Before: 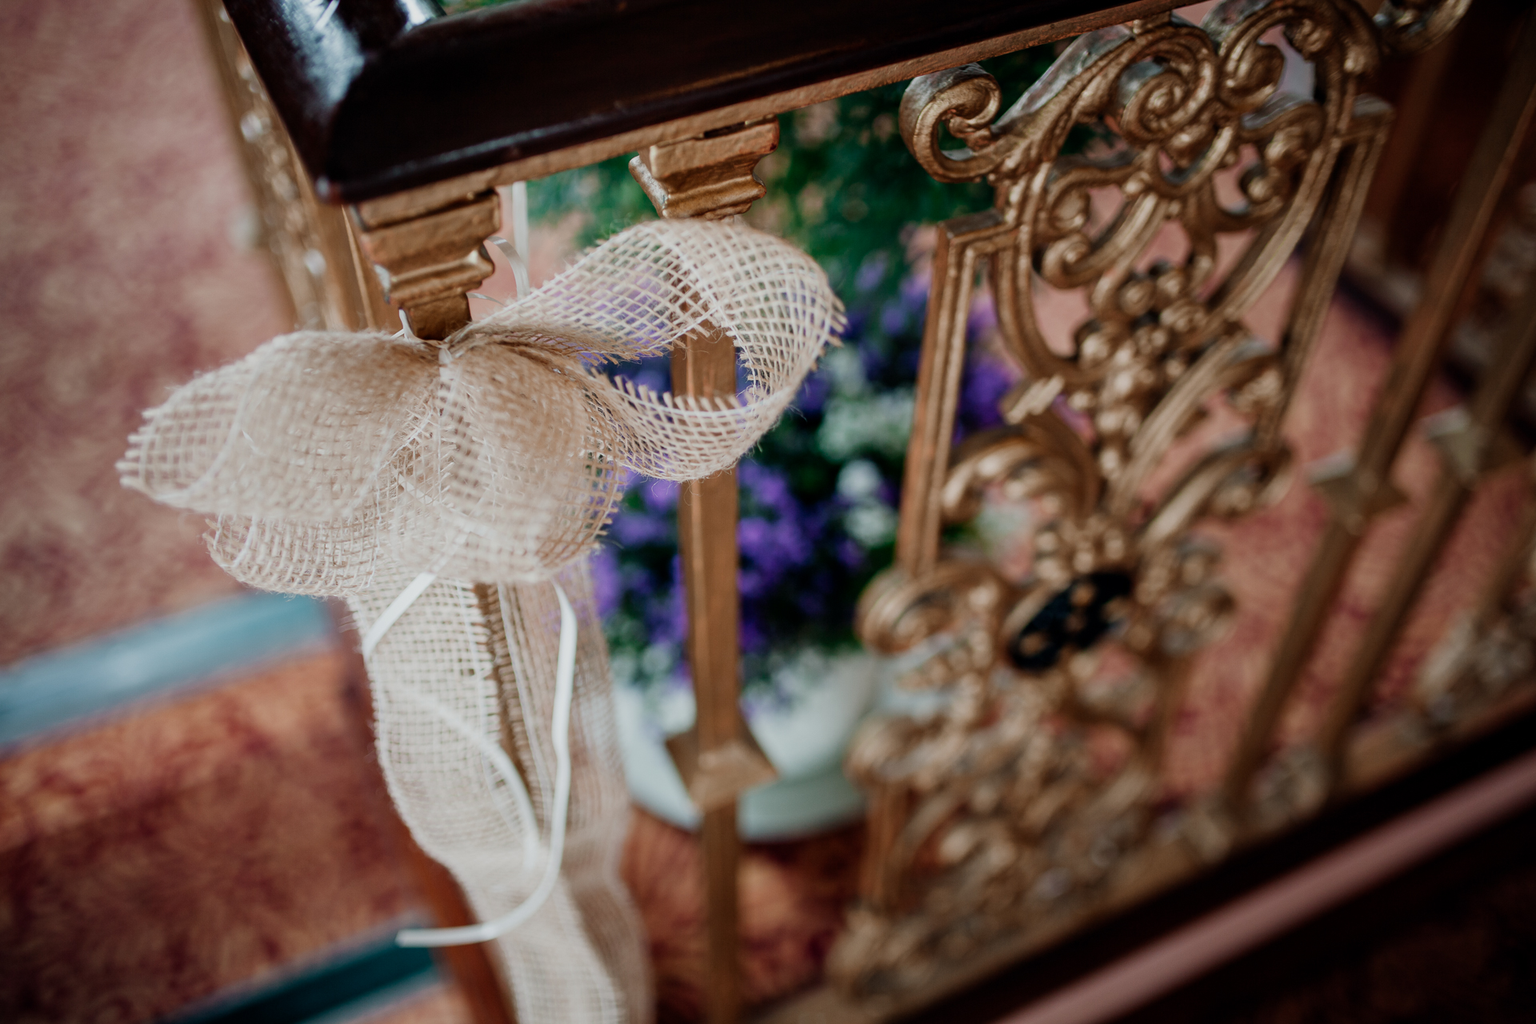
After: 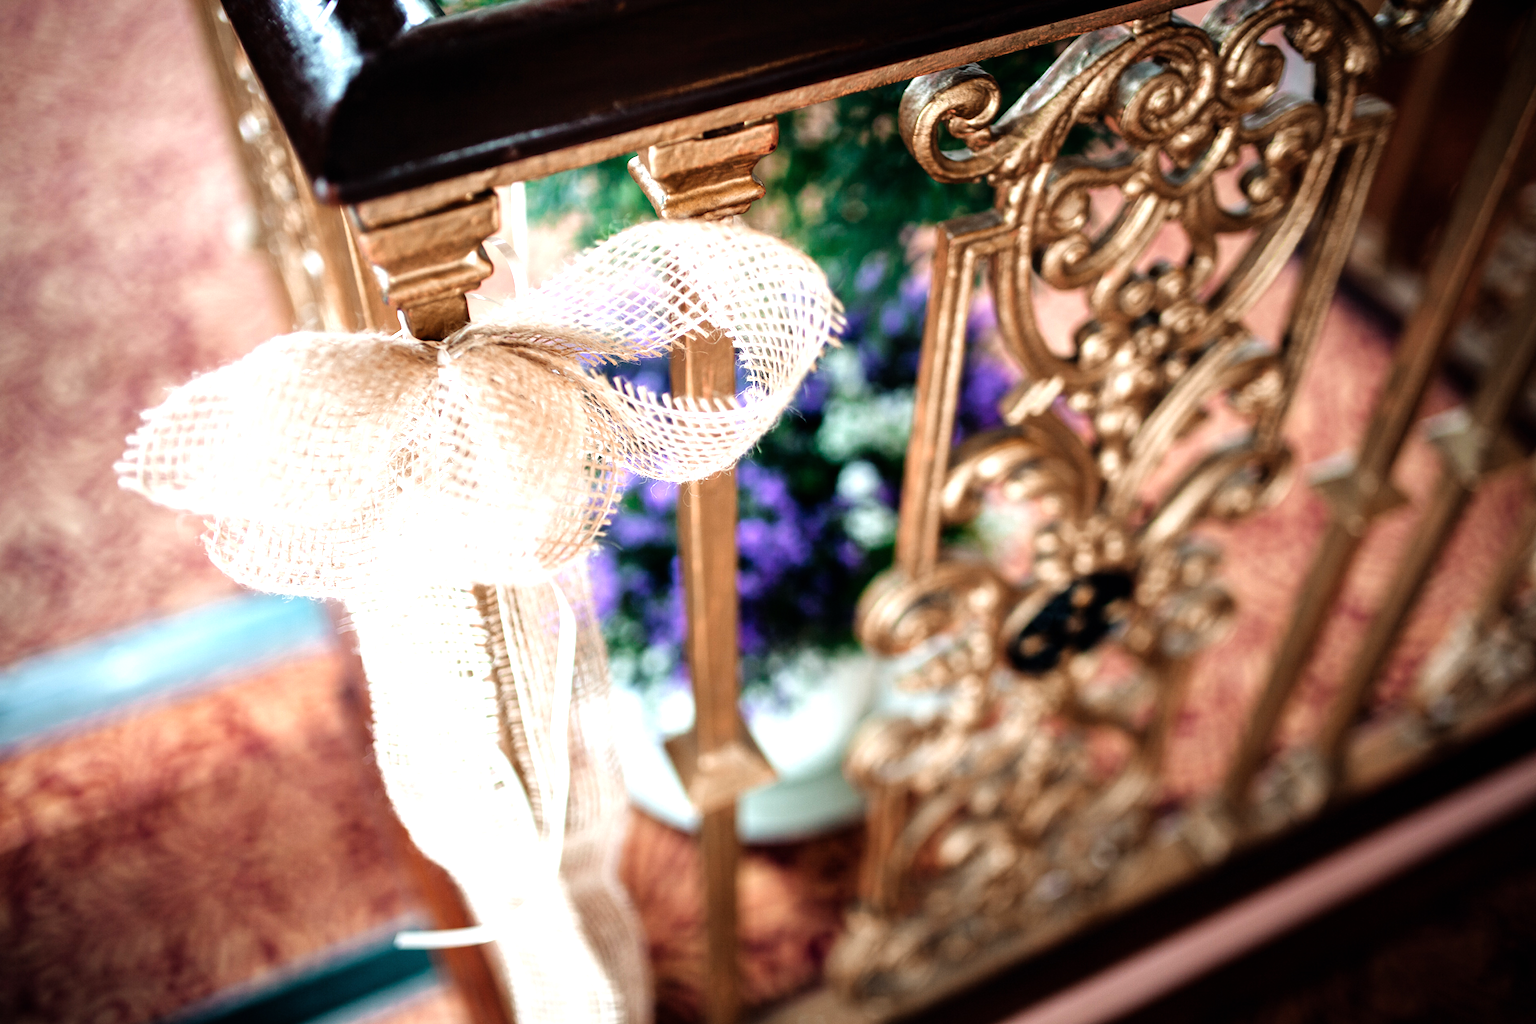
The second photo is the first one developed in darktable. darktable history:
exposure: black level correction 0, exposure 0.694 EV, compensate exposure bias true, compensate highlight preservation false
tone equalizer: -8 EV -0.788 EV, -7 EV -0.682 EV, -6 EV -0.608 EV, -5 EV -0.408 EV, -3 EV 0.368 EV, -2 EV 0.6 EV, -1 EV 0.7 EV, +0 EV 0.768 EV
crop: left 0.158%
